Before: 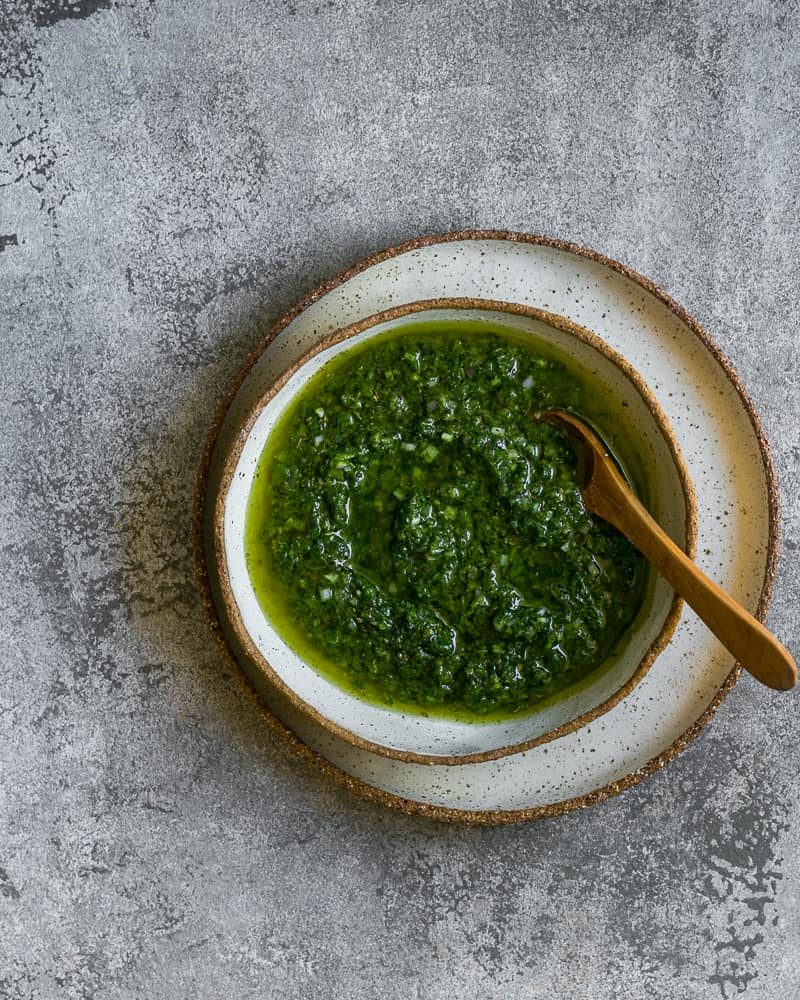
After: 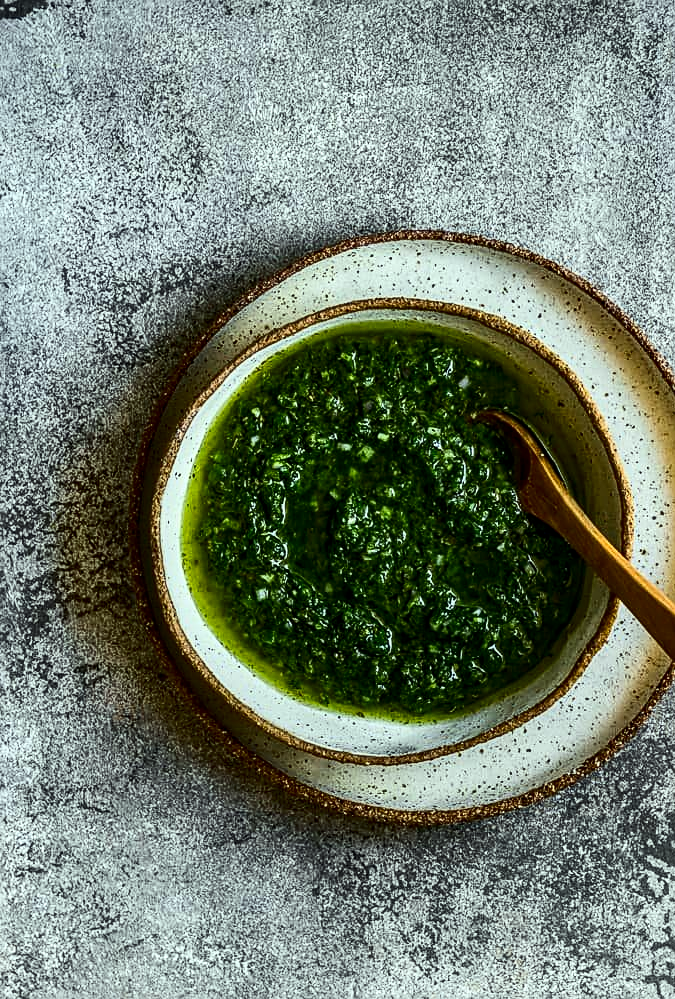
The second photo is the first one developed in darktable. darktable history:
color correction: highlights a* -7.74, highlights b* 3.23
local contrast: detail 140%
crop: left 8.035%, right 7.487%
exposure: black level correction -0.005, exposure 0.053 EV, compensate highlight preservation false
sharpen: on, module defaults
contrast brightness saturation: contrast 0.308, brightness -0.071, saturation 0.171
levels: mode automatic, levels [0.116, 0.574, 1]
